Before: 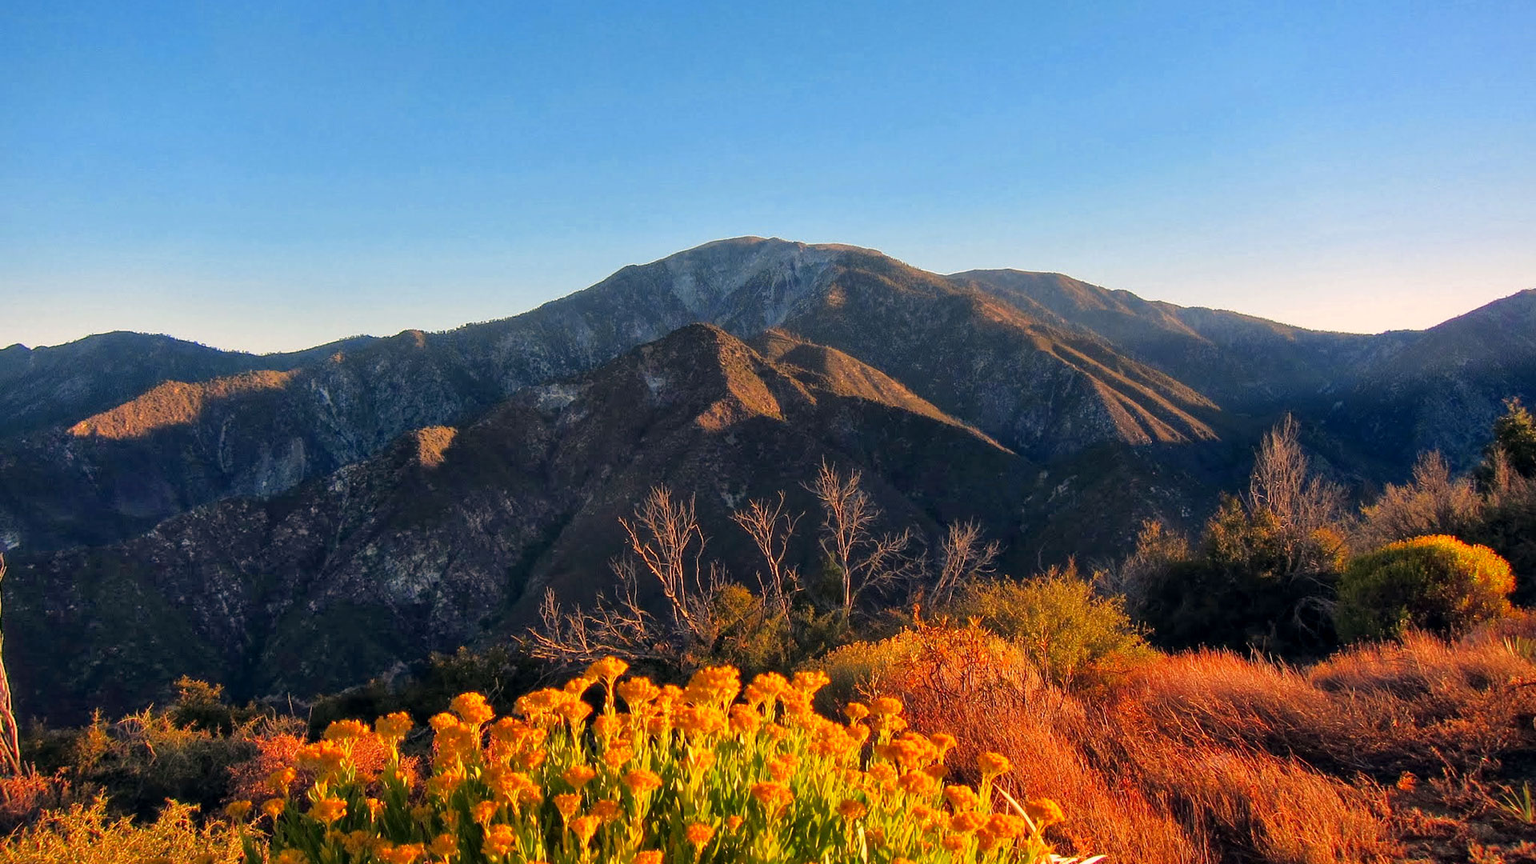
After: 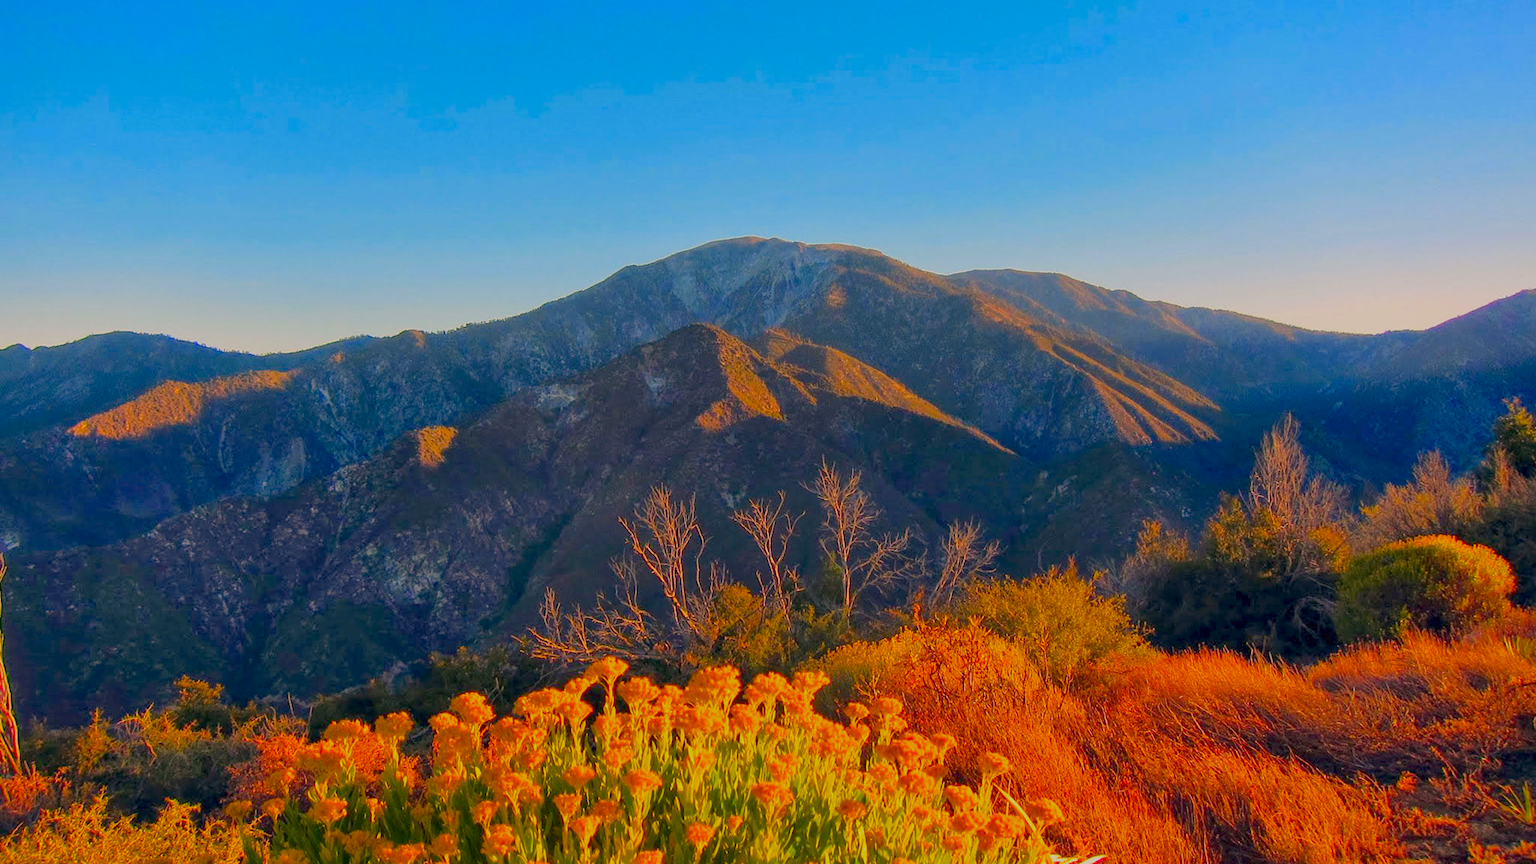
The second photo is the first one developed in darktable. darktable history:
color balance rgb: linear chroma grading › global chroma 15.385%, perceptual saturation grading › global saturation 25.685%, contrast -29.493%
